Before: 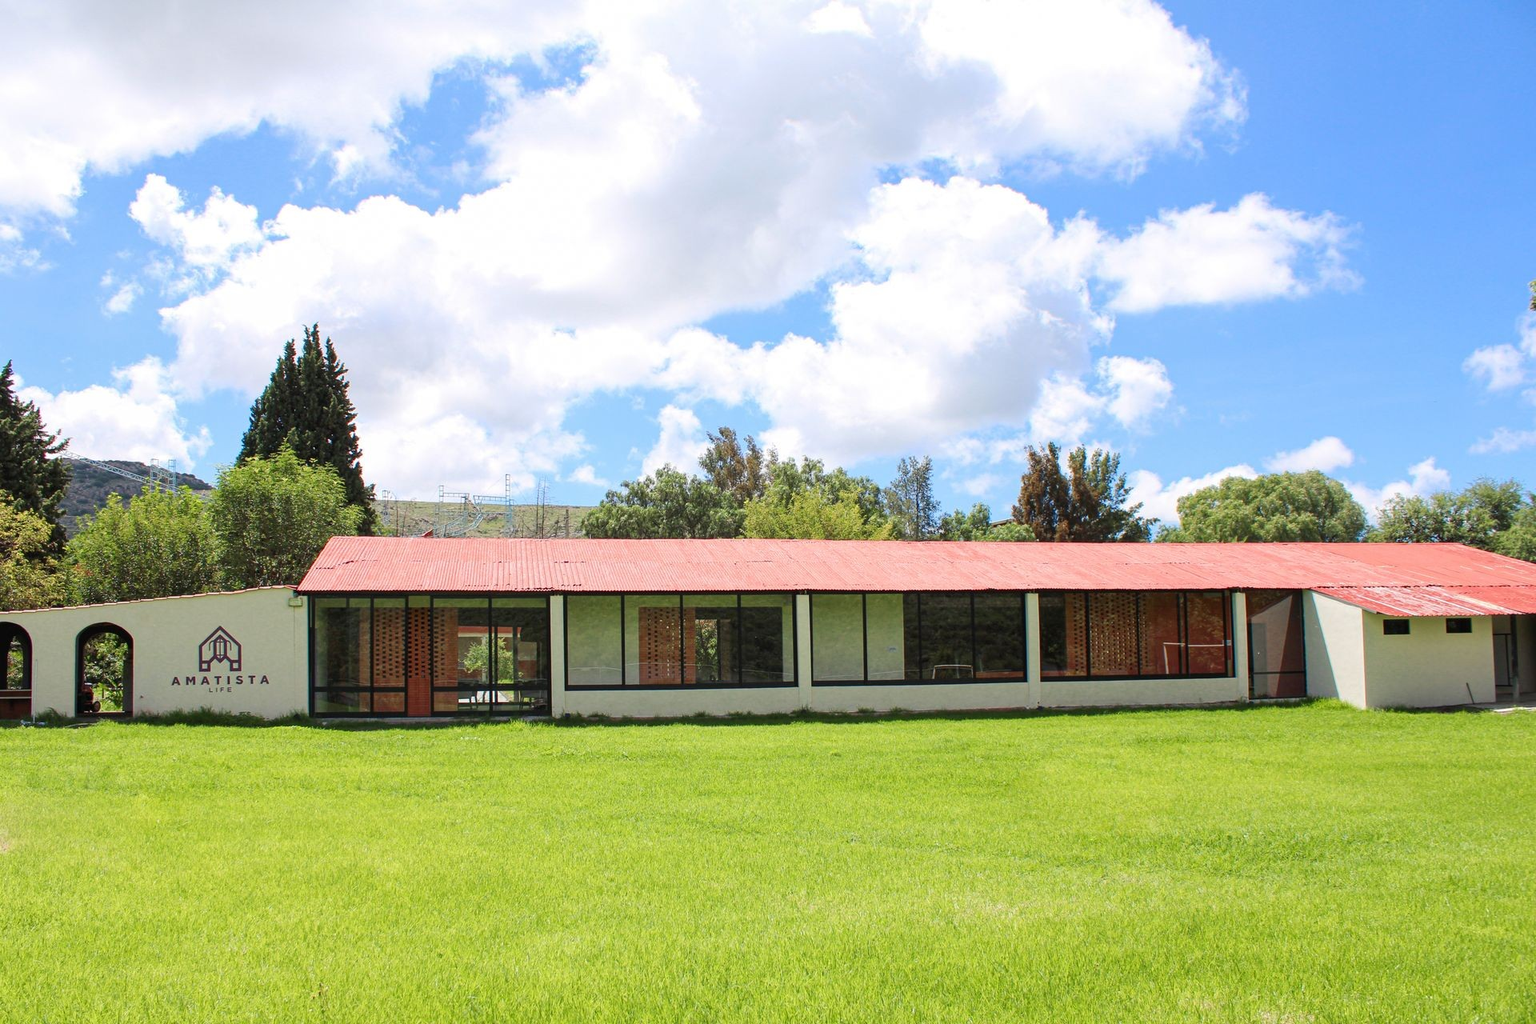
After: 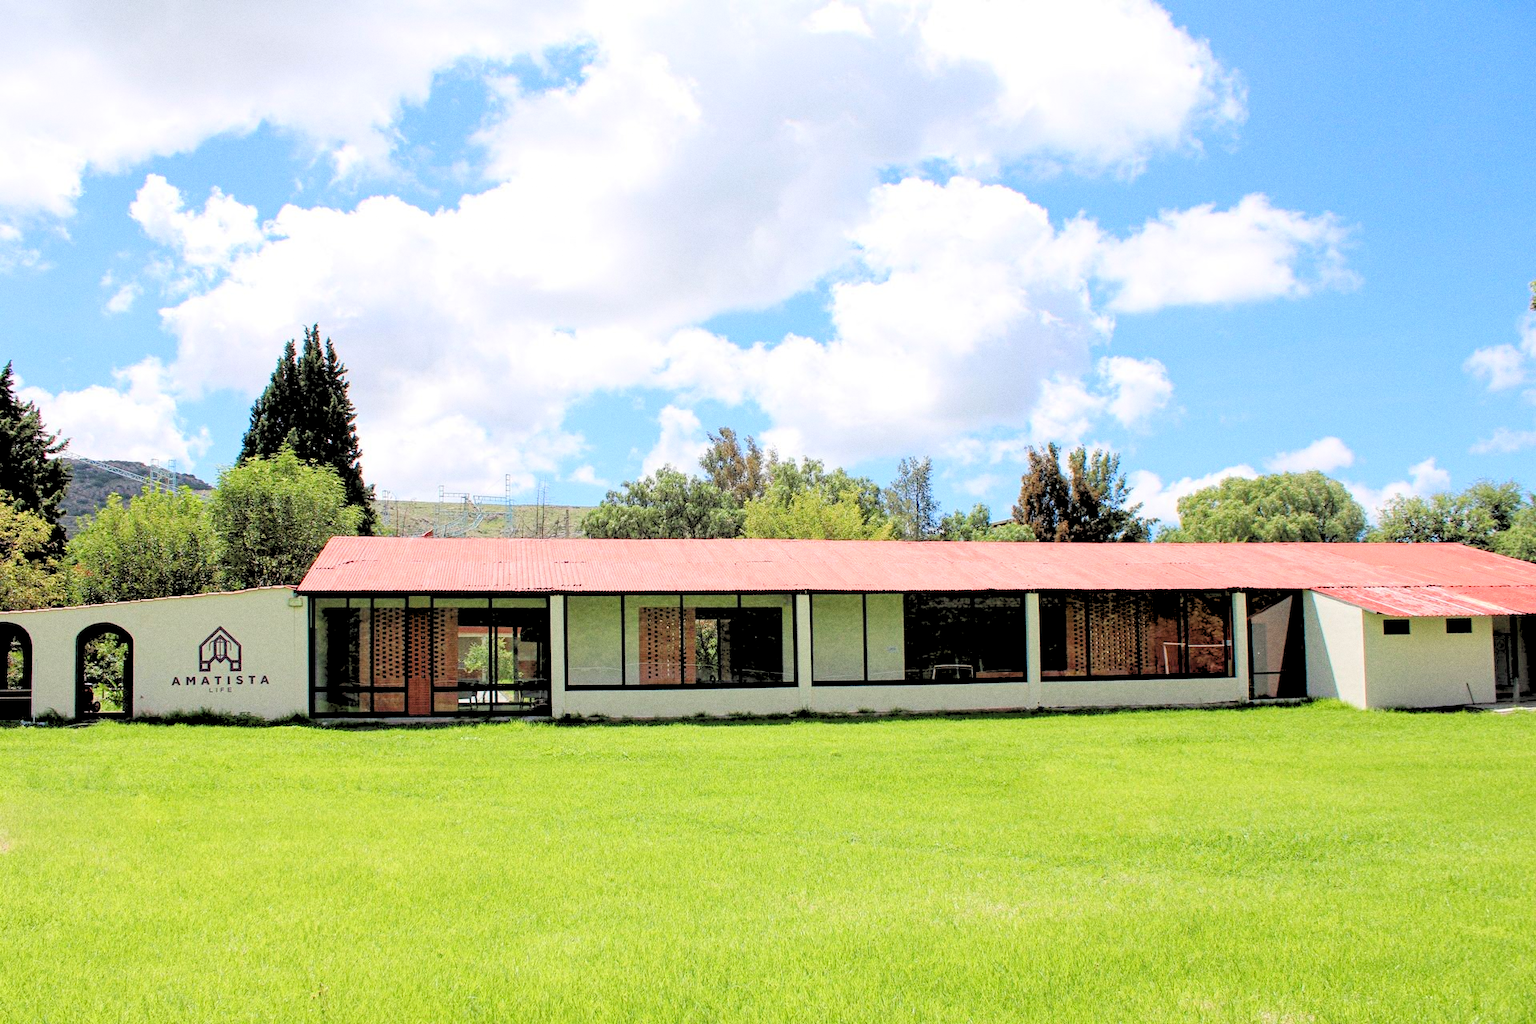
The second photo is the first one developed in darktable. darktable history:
grain: coarseness 0.47 ISO
rgb levels: levels [[0.027, 0.429, 0.996], [0, 0.5, 1], [0, 0.5, 1]]
